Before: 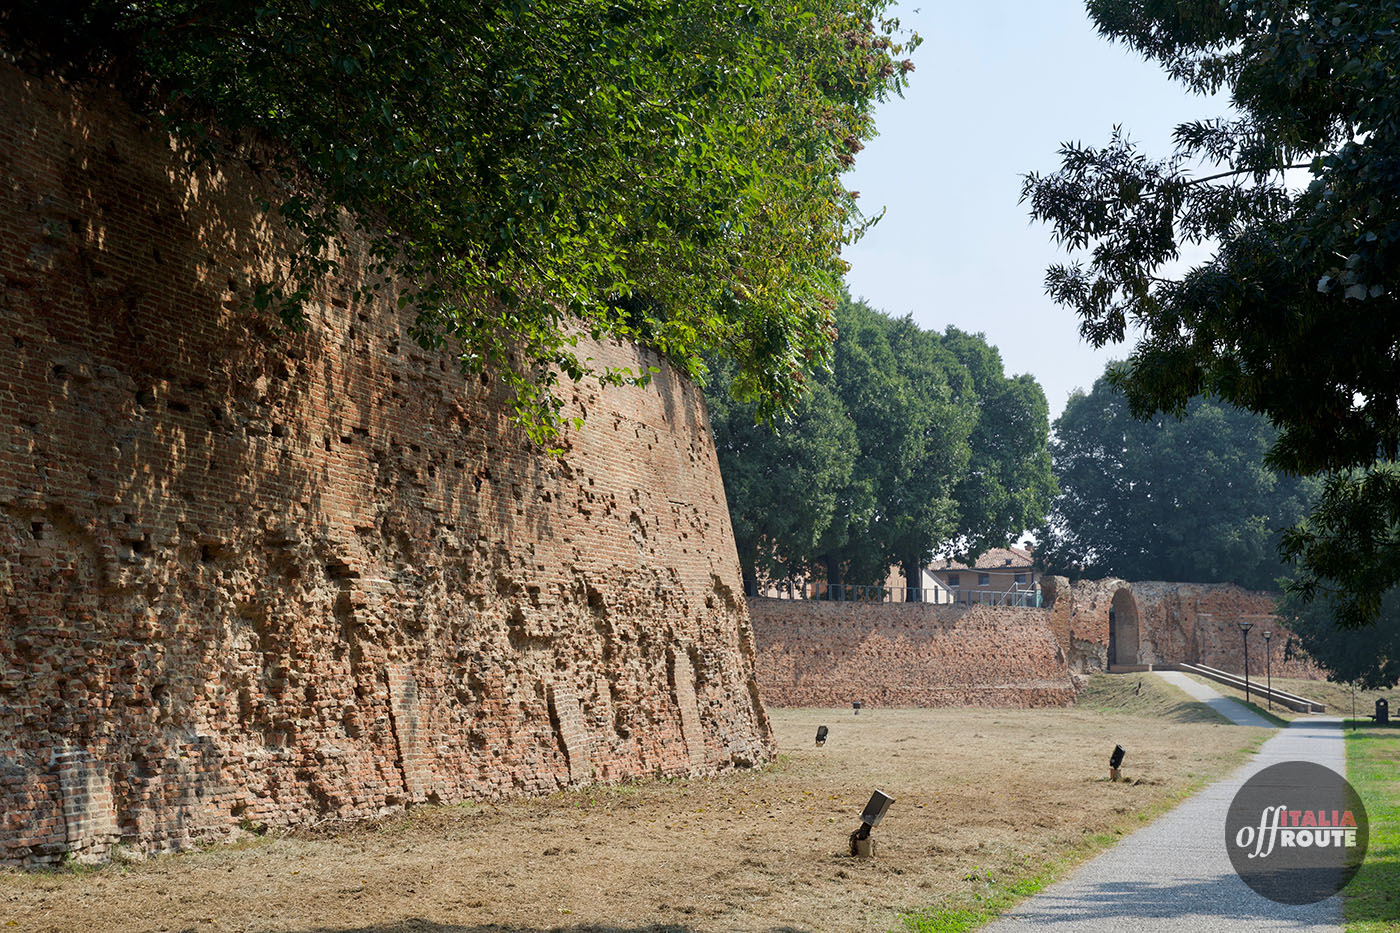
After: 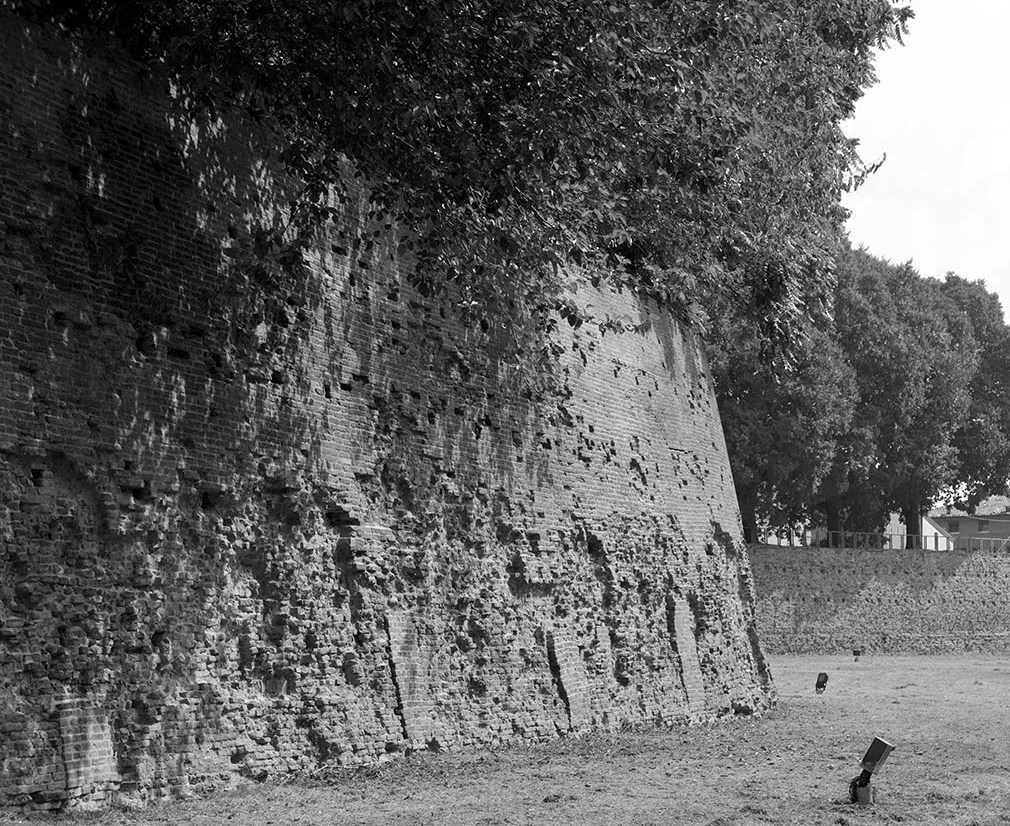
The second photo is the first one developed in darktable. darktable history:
color balance rgb: shadows lift › chroma 1.041%, shadows lift › hue 217.94°, perceptual saturation grading › global saturation 20%, perceptual saturation grading › highlights -25.114%, perceptual saturation grading › shadows 50.068%
color zones: curves: ch0 [(0, 0.613) (0.01, 0.613) (0.245, 0.448) (0.498, 0.529) (0.642, 0.665) (0.879, 0.777) (0.99, 0.613)]; ch1 [(0, 0) (0.143, 0) (0.286, 0) (0.429, 0) (0.571, 0) (0.714, 0) (0.857, 0)]
crop: top 5.78%, right 27.856%, bottom 5.628%
